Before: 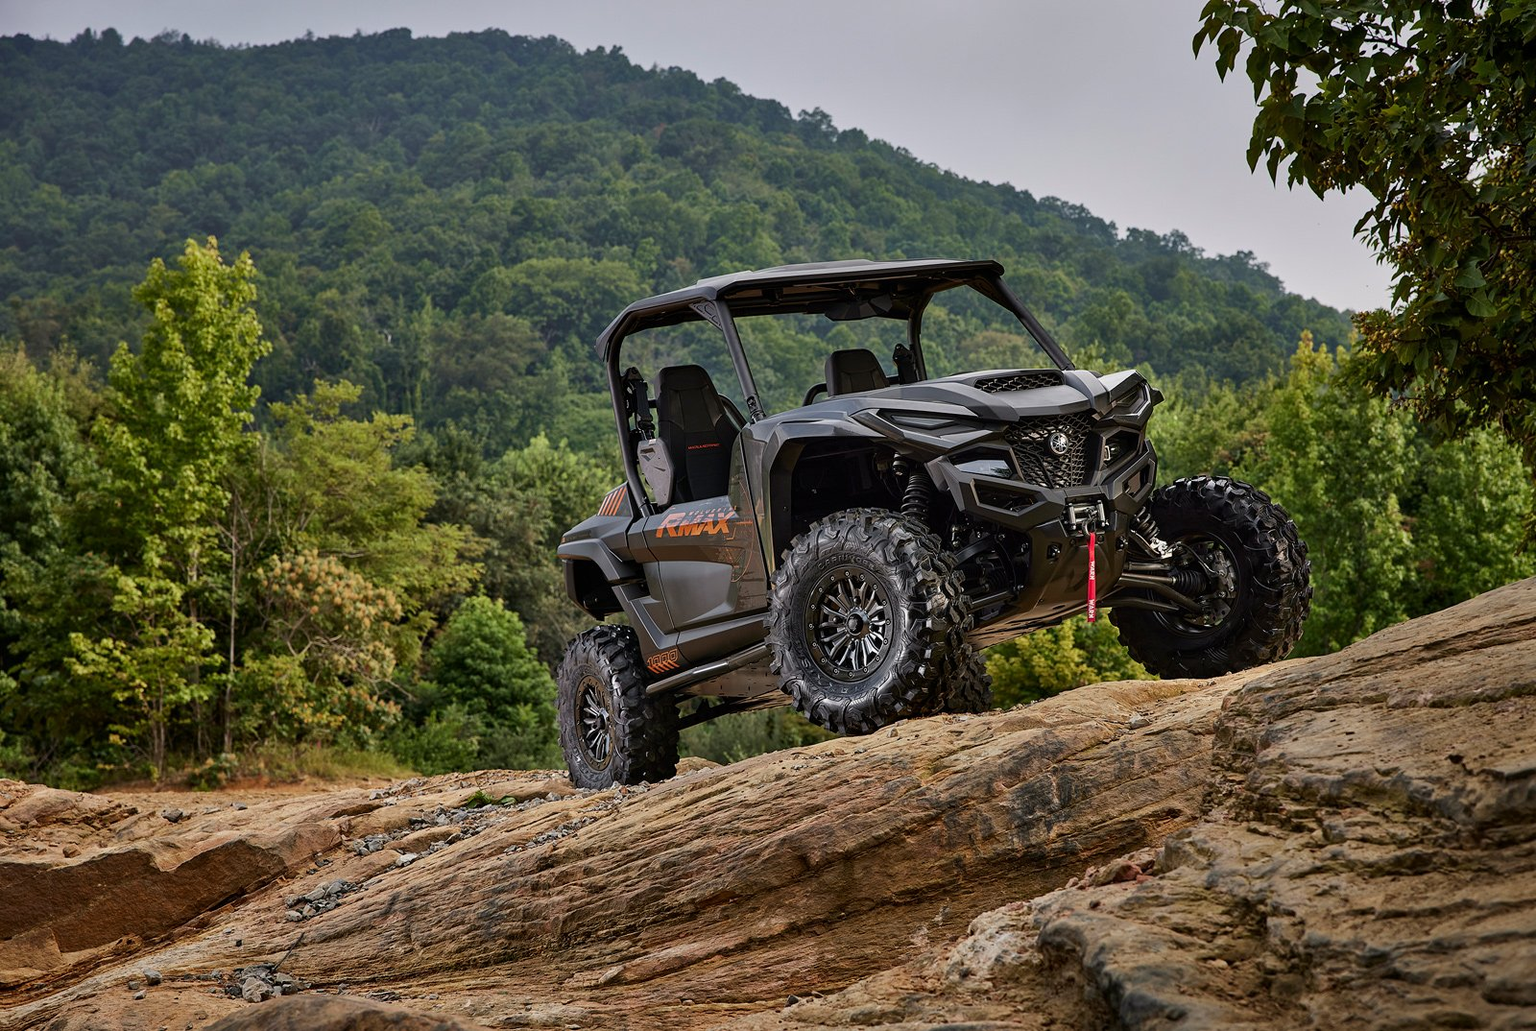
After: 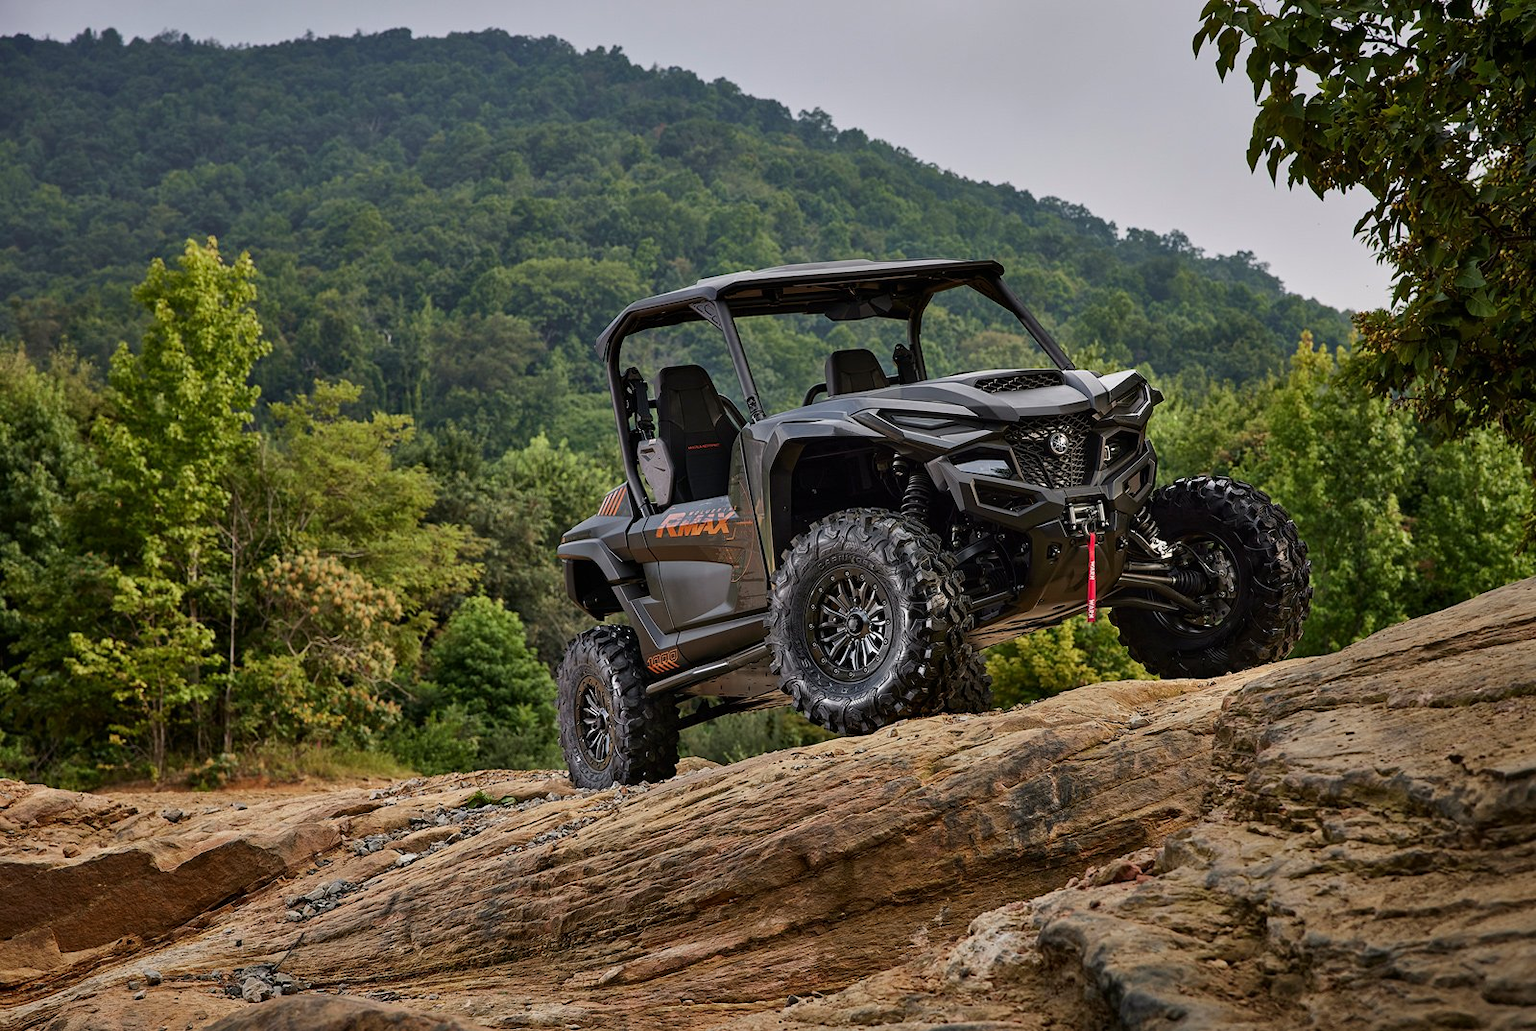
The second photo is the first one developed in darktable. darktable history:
color balance rgb: perceptual saturation grading › global saturation 0.464%
